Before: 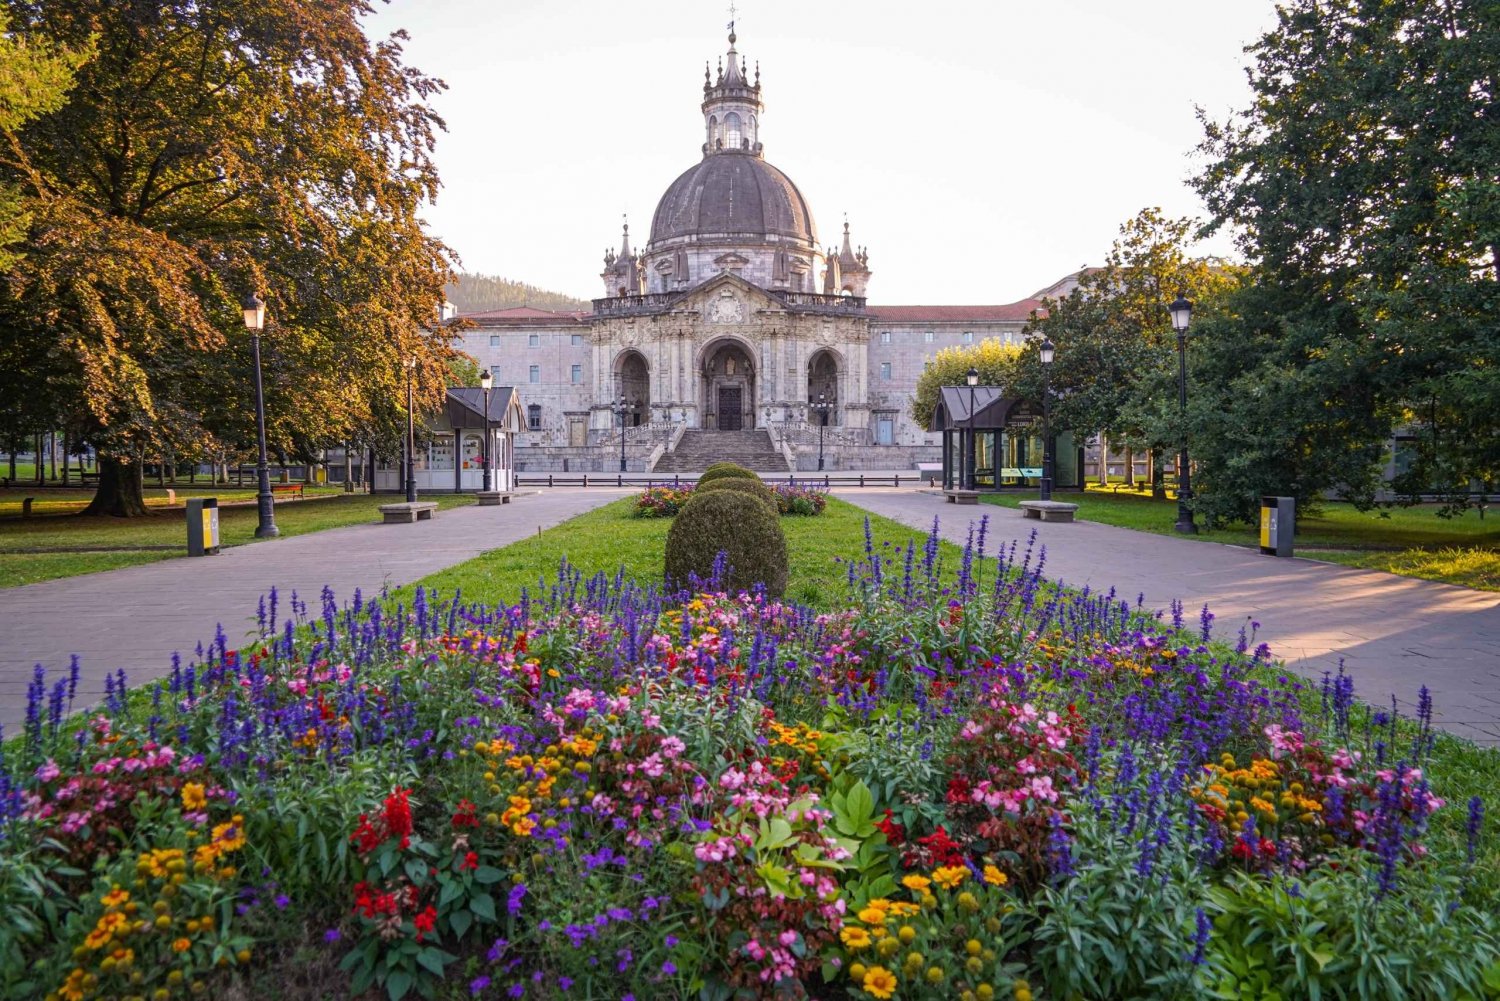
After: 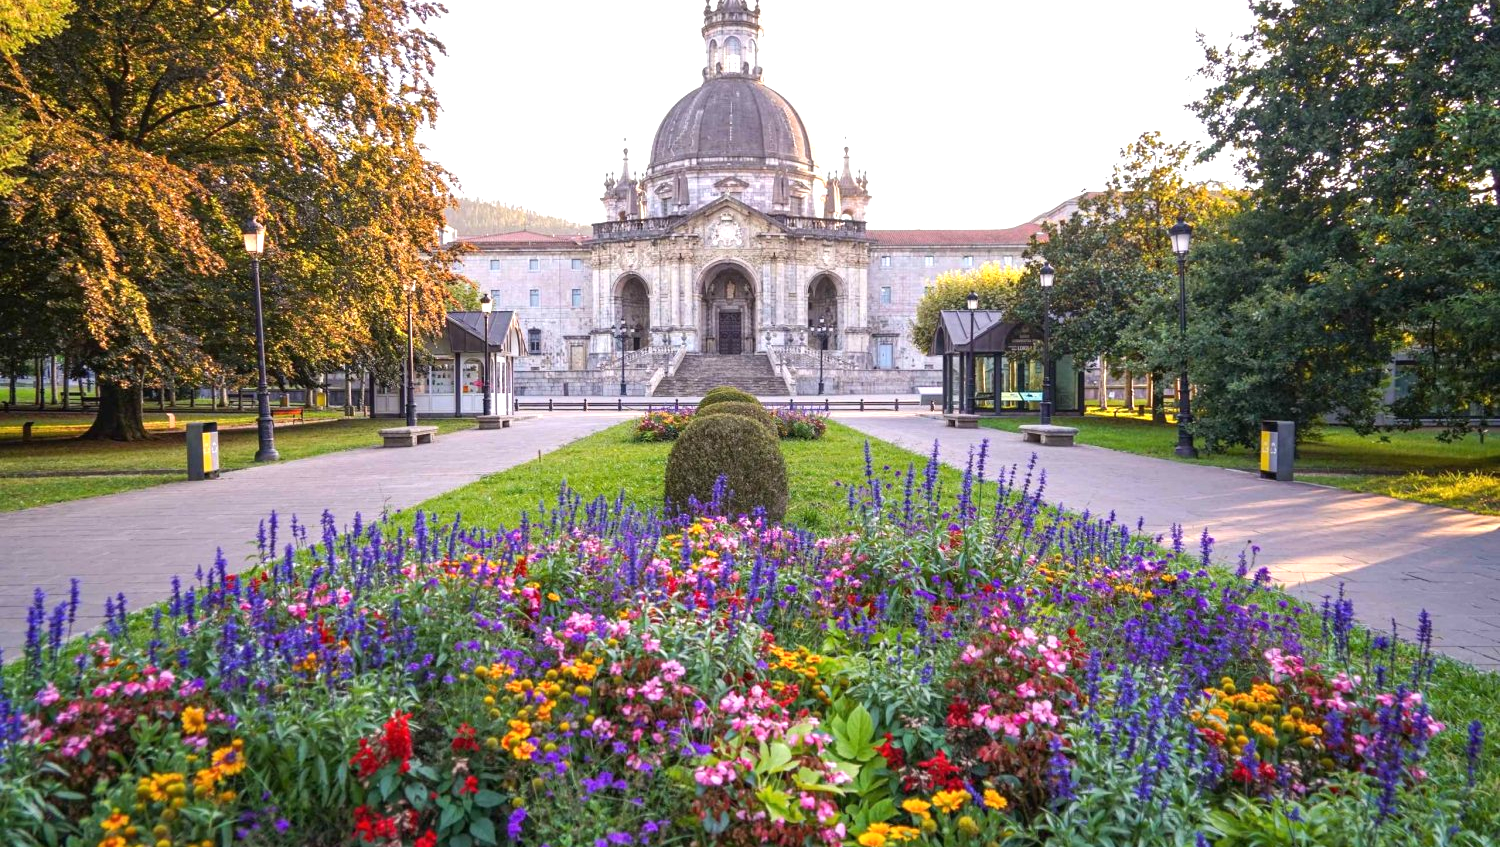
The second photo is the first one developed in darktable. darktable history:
crop: top 7.618%, bottom 7.718%
exposure: black level correction 0, exposure 0.693 EV, compensate highlight preservation false
